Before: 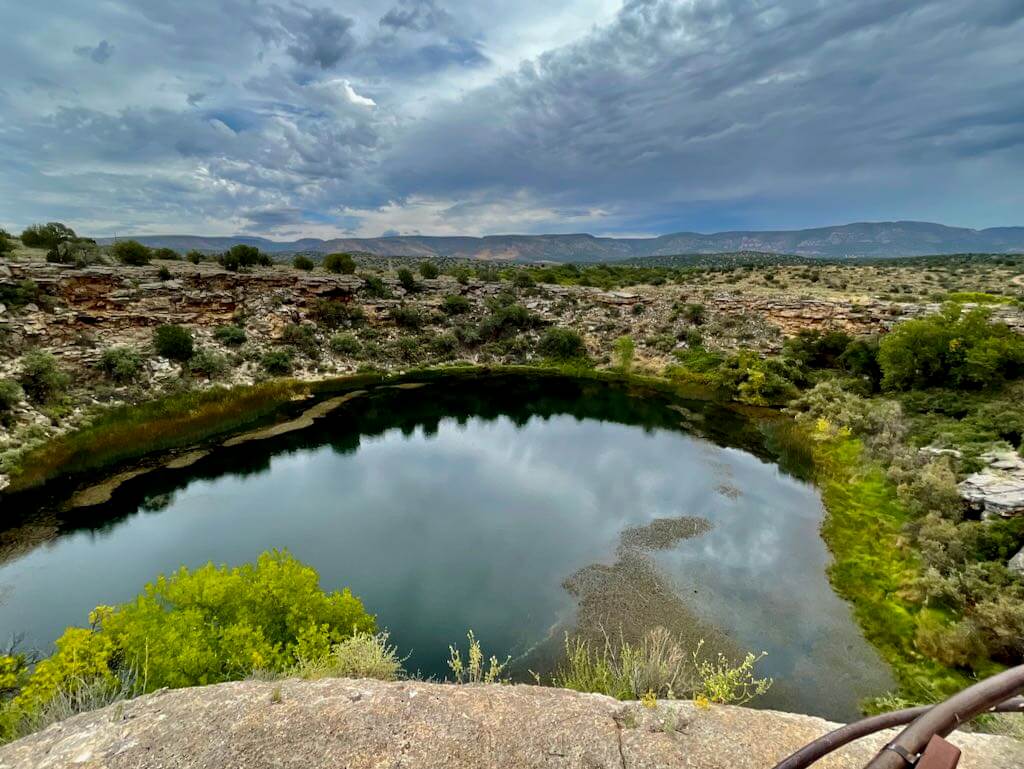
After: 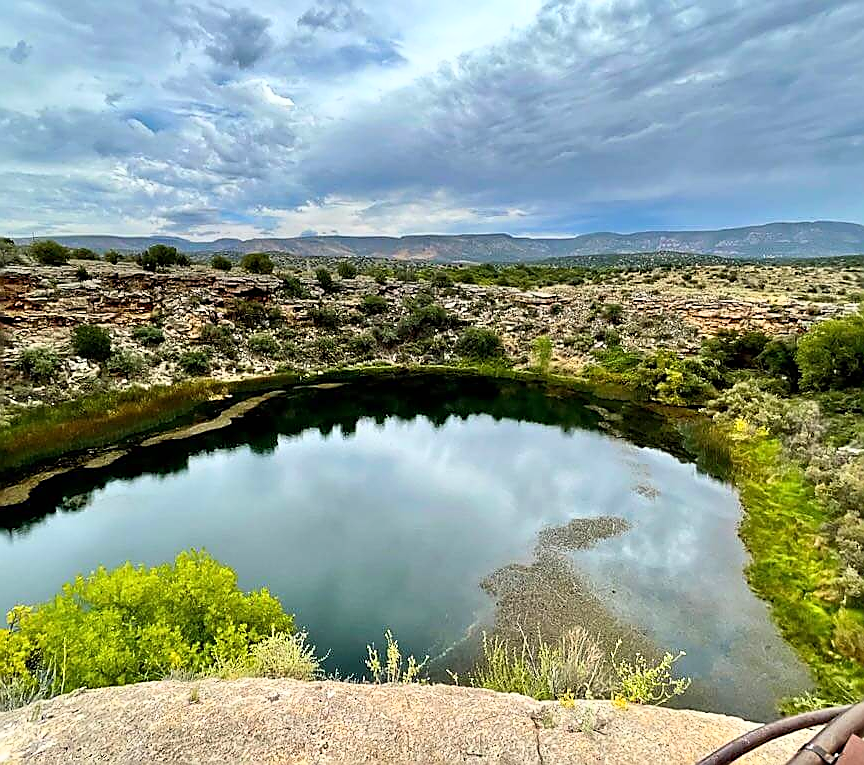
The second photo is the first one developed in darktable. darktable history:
crop: left 8.026%, right 7.374%
base curve: curves: ch0 [(0, 0) (0.557, 0.834) (1, 1)]
sharpen: radius 1.4, amount 1.25, threshold 0.7
